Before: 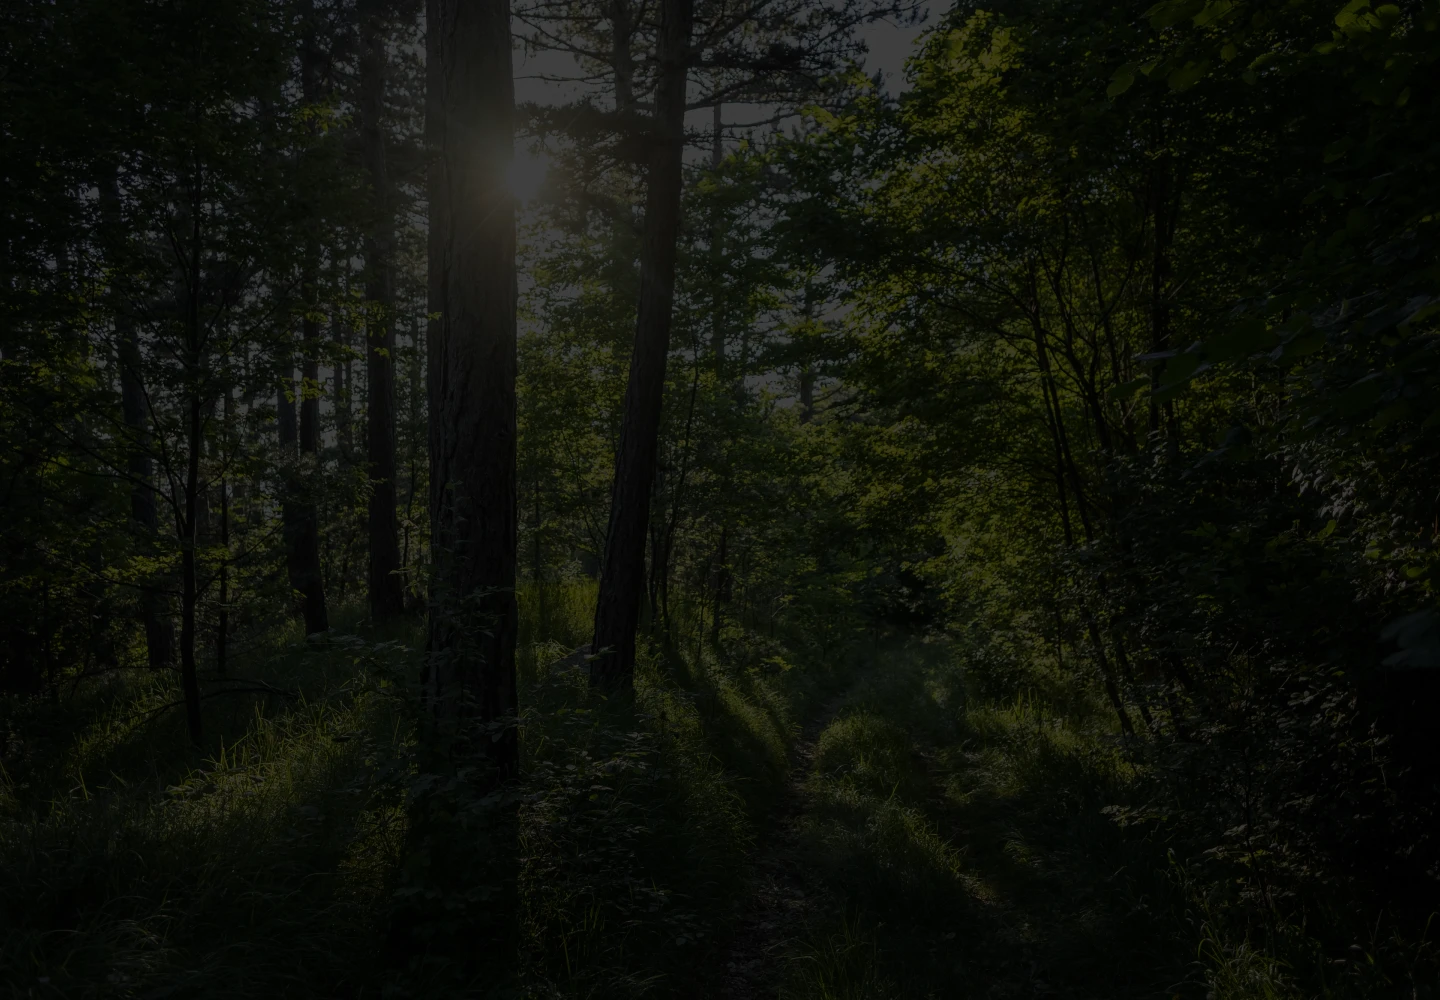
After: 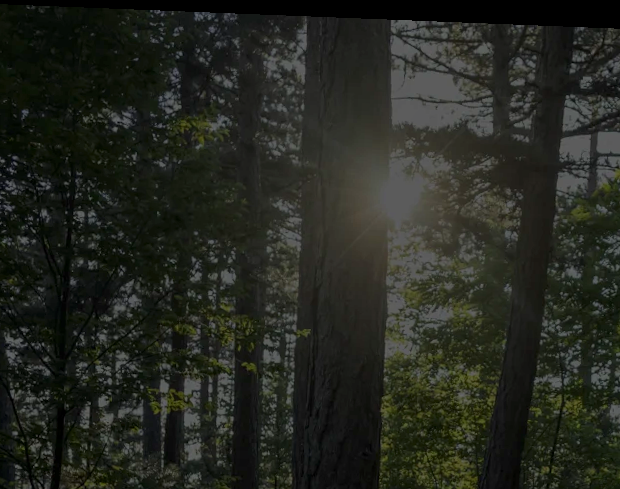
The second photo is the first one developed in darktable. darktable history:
rotate and perspective: rotation 2.27°, automatic cropping off
crop and rotate: left 10.817%, top 0.062%, right 47.194%, bottom 53.626%
contrast equalizer: octaves 7, y [[0.6 ×6], [0.55 ×6], [0 ×6], [0 ×6], [0 ×6]], mix 0.3
exposure: exposure 1 EV, compensate highlight preservation false
